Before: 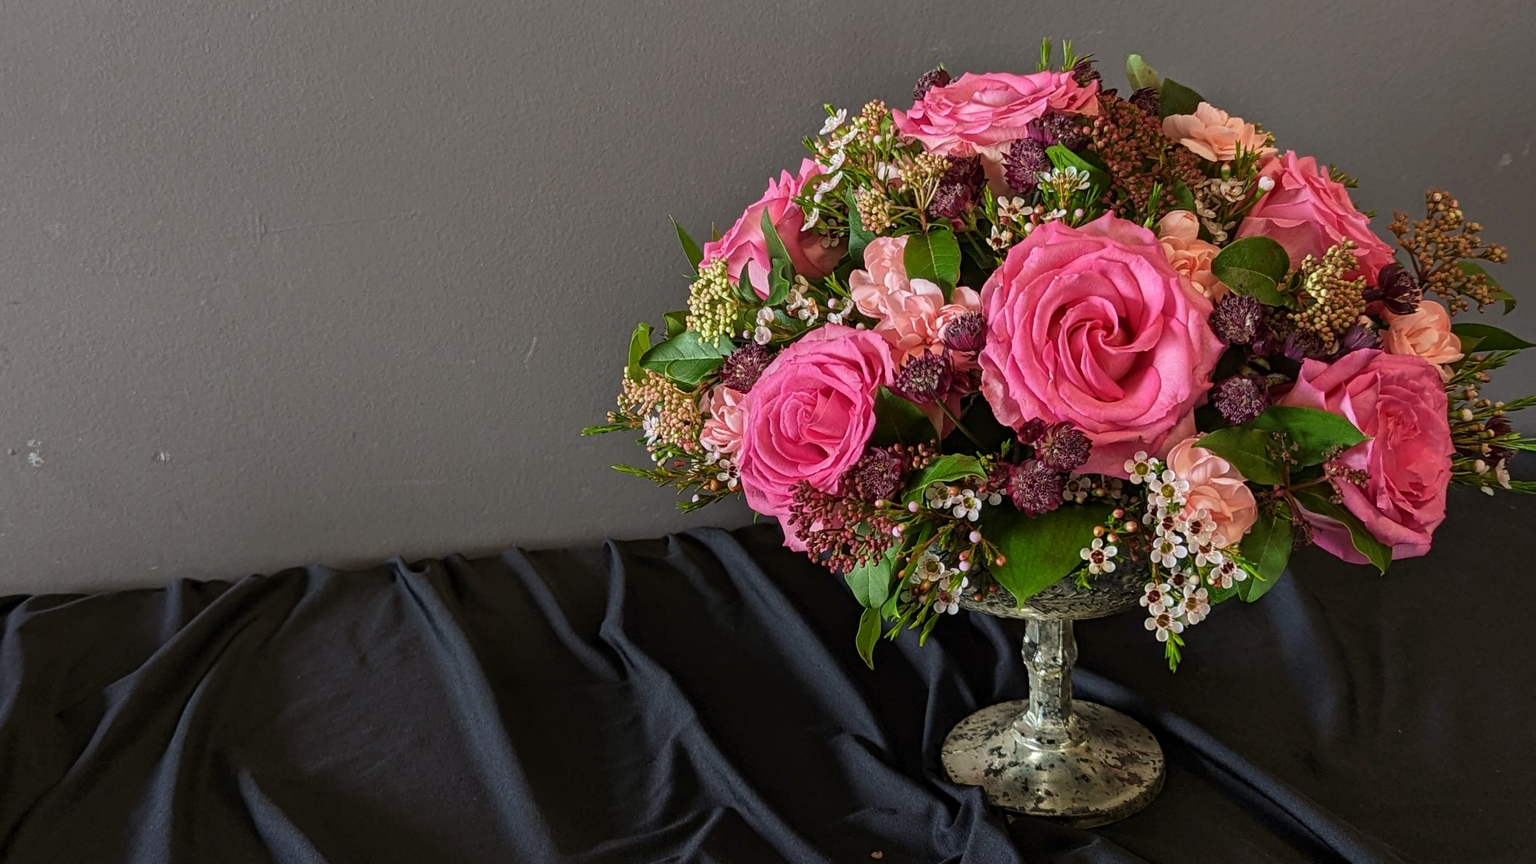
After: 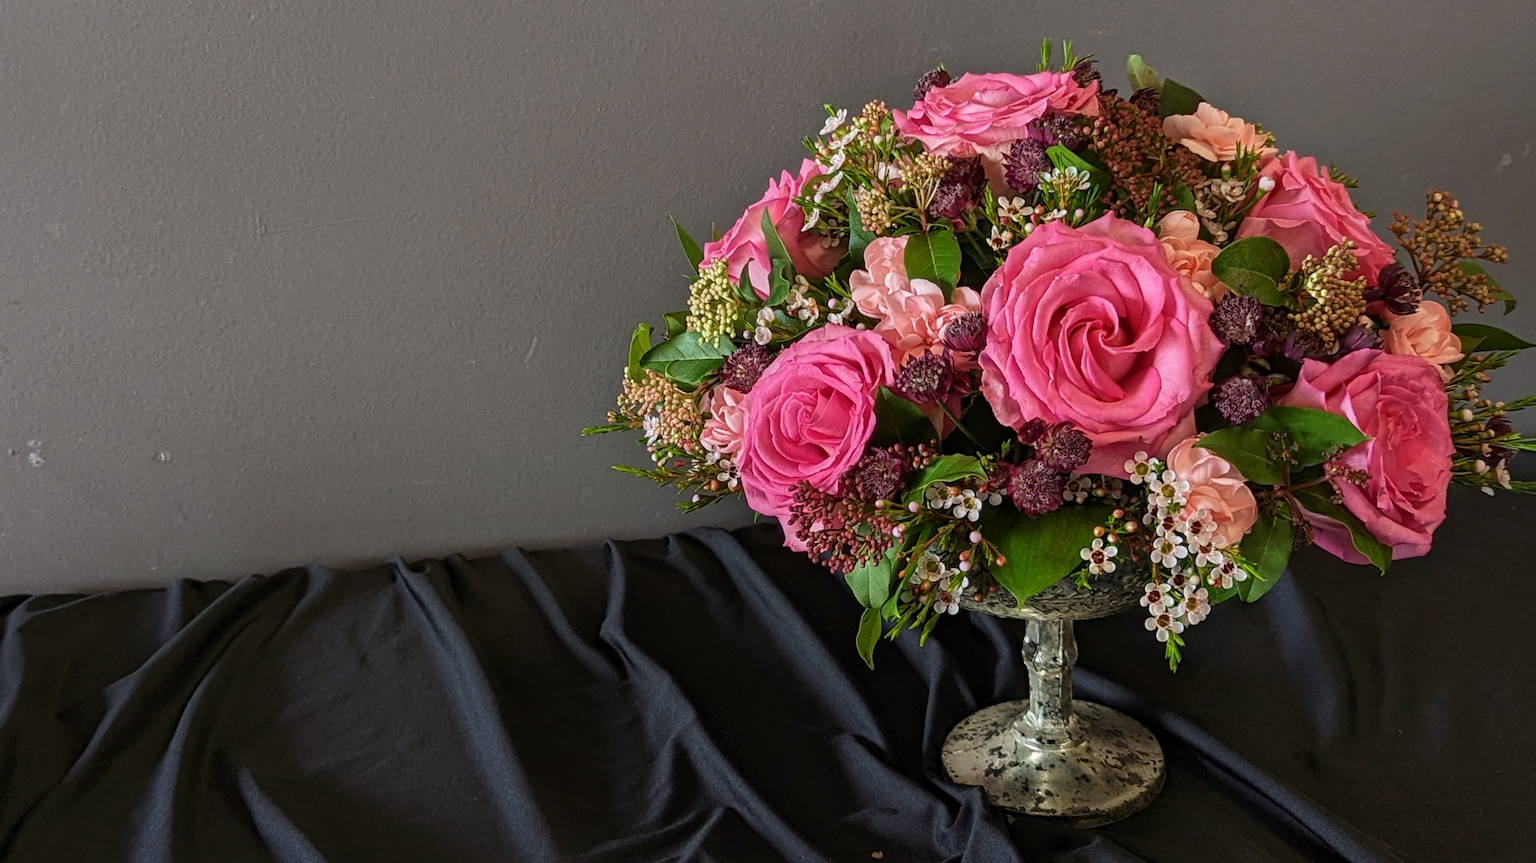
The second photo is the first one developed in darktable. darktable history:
shadows and highlights: shadows 3.68, highlights -17.56, soften with gaussian
